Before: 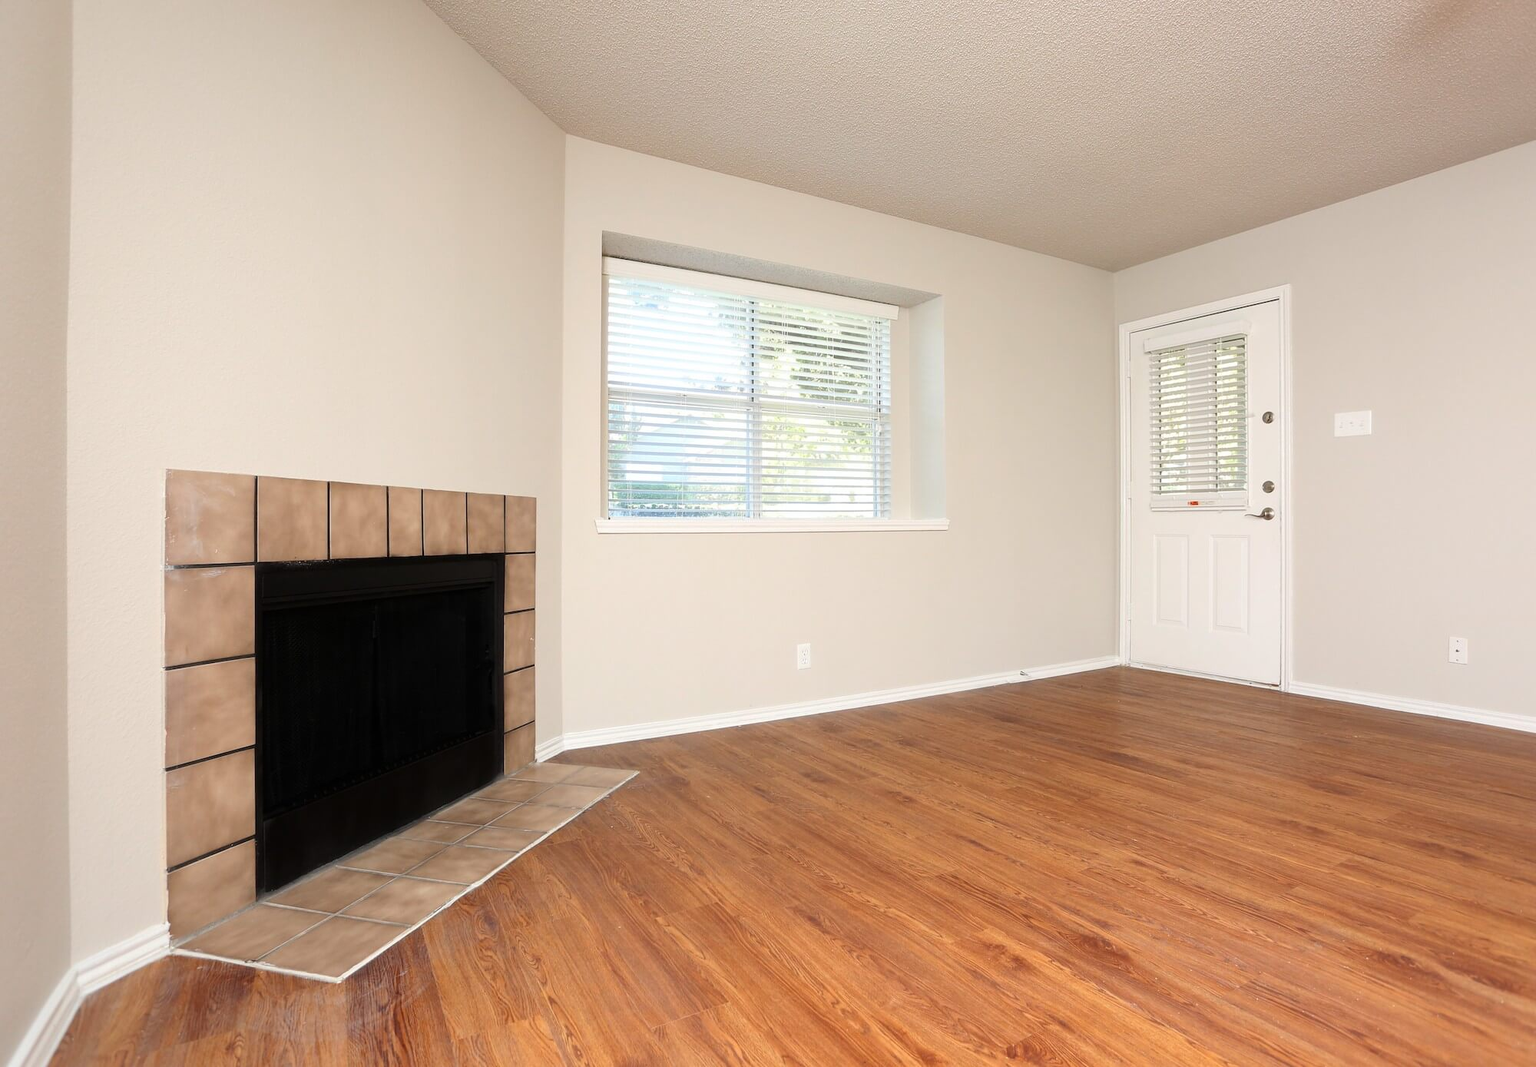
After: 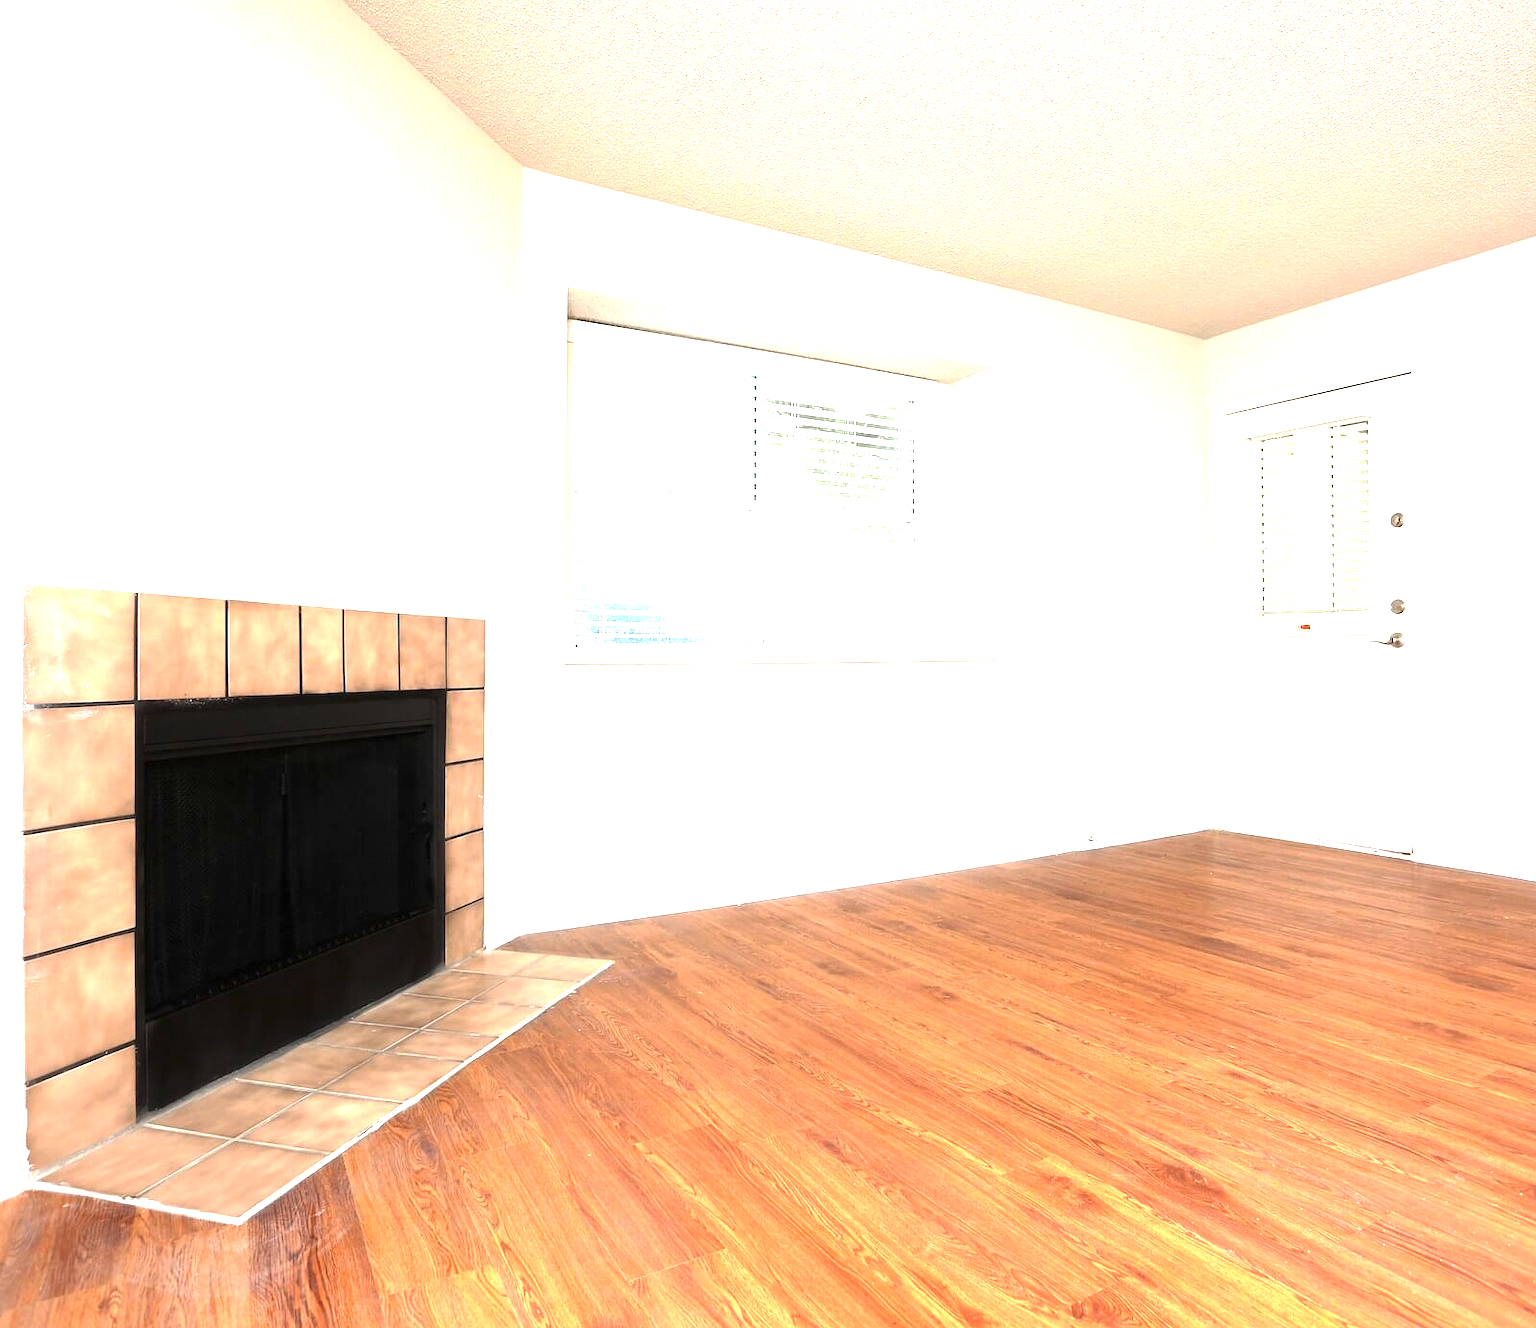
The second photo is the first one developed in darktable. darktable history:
sharpen: radius 2.899, amount 0.854, threshold 47.428
crop and rotate: left 9.592%, right 10.111%
base curve: curves: ch0 [(0, 0) (0.74, 0.67) (1, 1)], preserve colors none
exposure: black level correction 0, exposure 1.366 EV, compensate highlight preservation false
